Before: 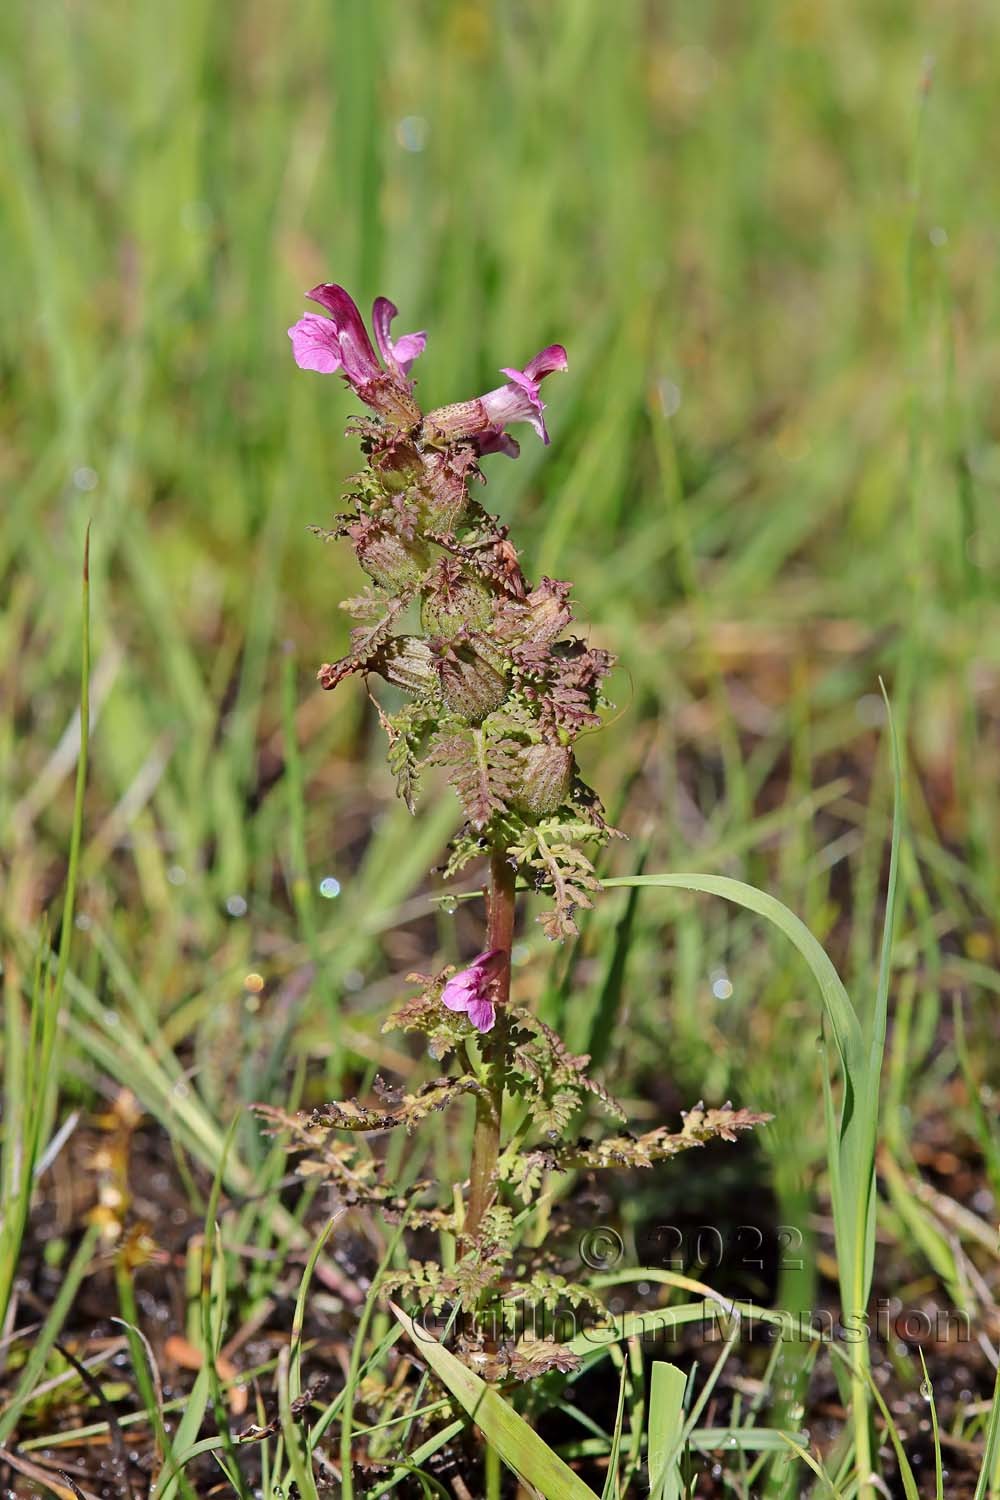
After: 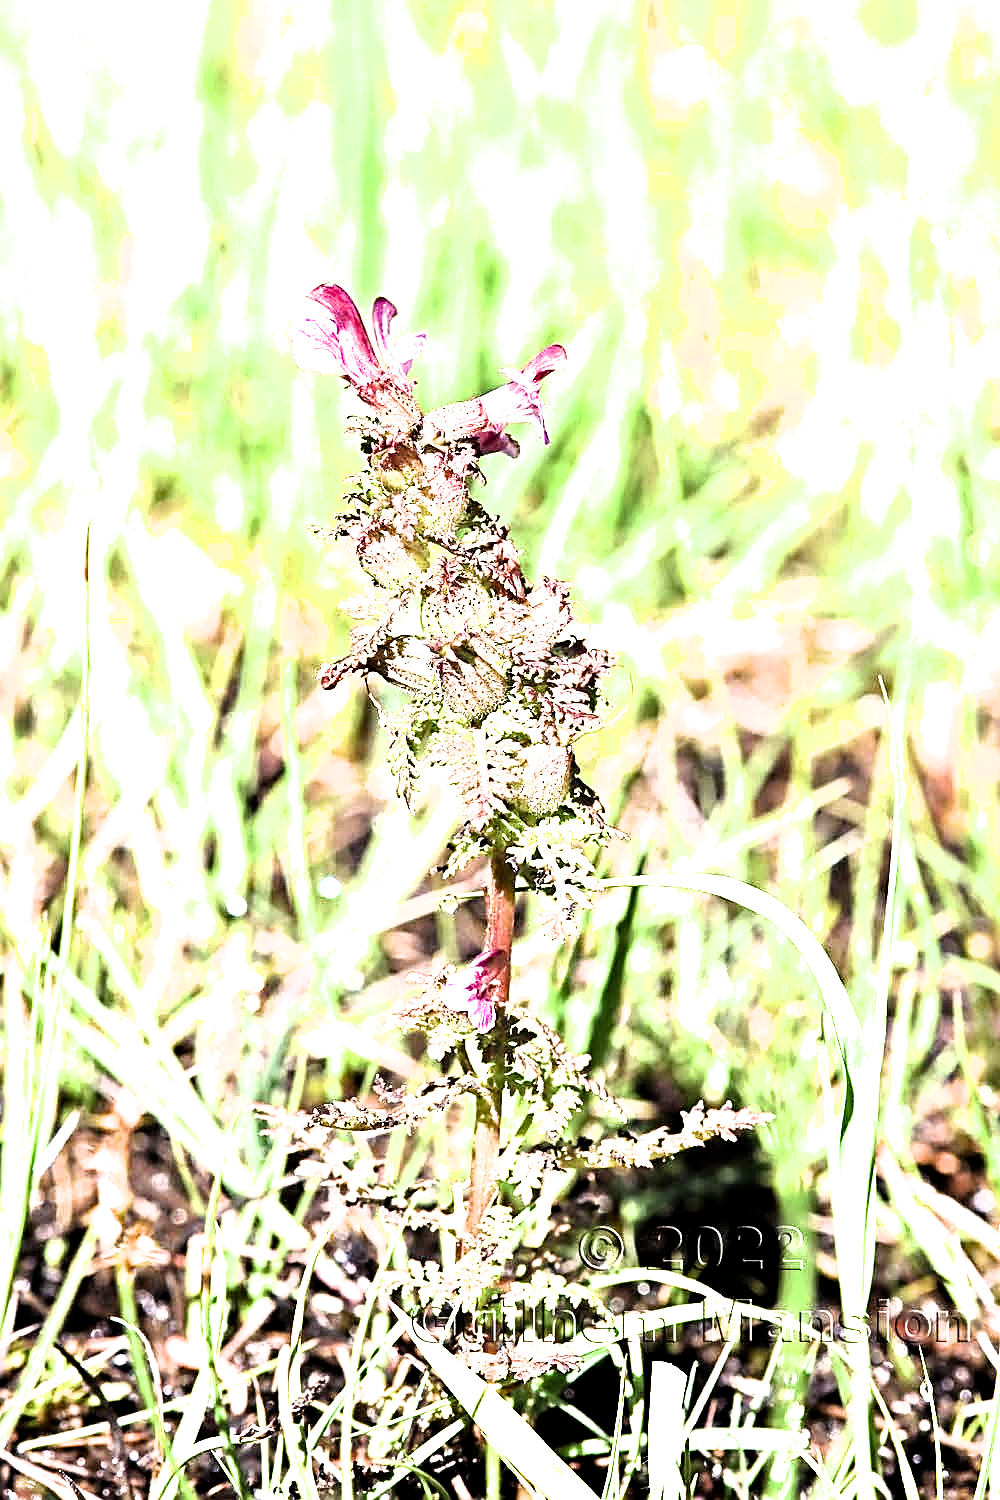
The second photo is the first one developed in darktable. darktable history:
filmic rgb: black relative exposure -8.23 EV, white relative exposure 2.24 EV, threshold 3.05 EV, hardness 7.13, latitude 85.56%, contrast 1.709, highlights saturation mix -4.28%, shadows ↔ highlights balance -2.91%, enable highlight reconstruction true
exposure: black level correction 0, exposure 1.677 EV, compensate exposure bias true, compensate highlight preservation false
haze removal: compatibility mode true
sharpen: amount 0.495
